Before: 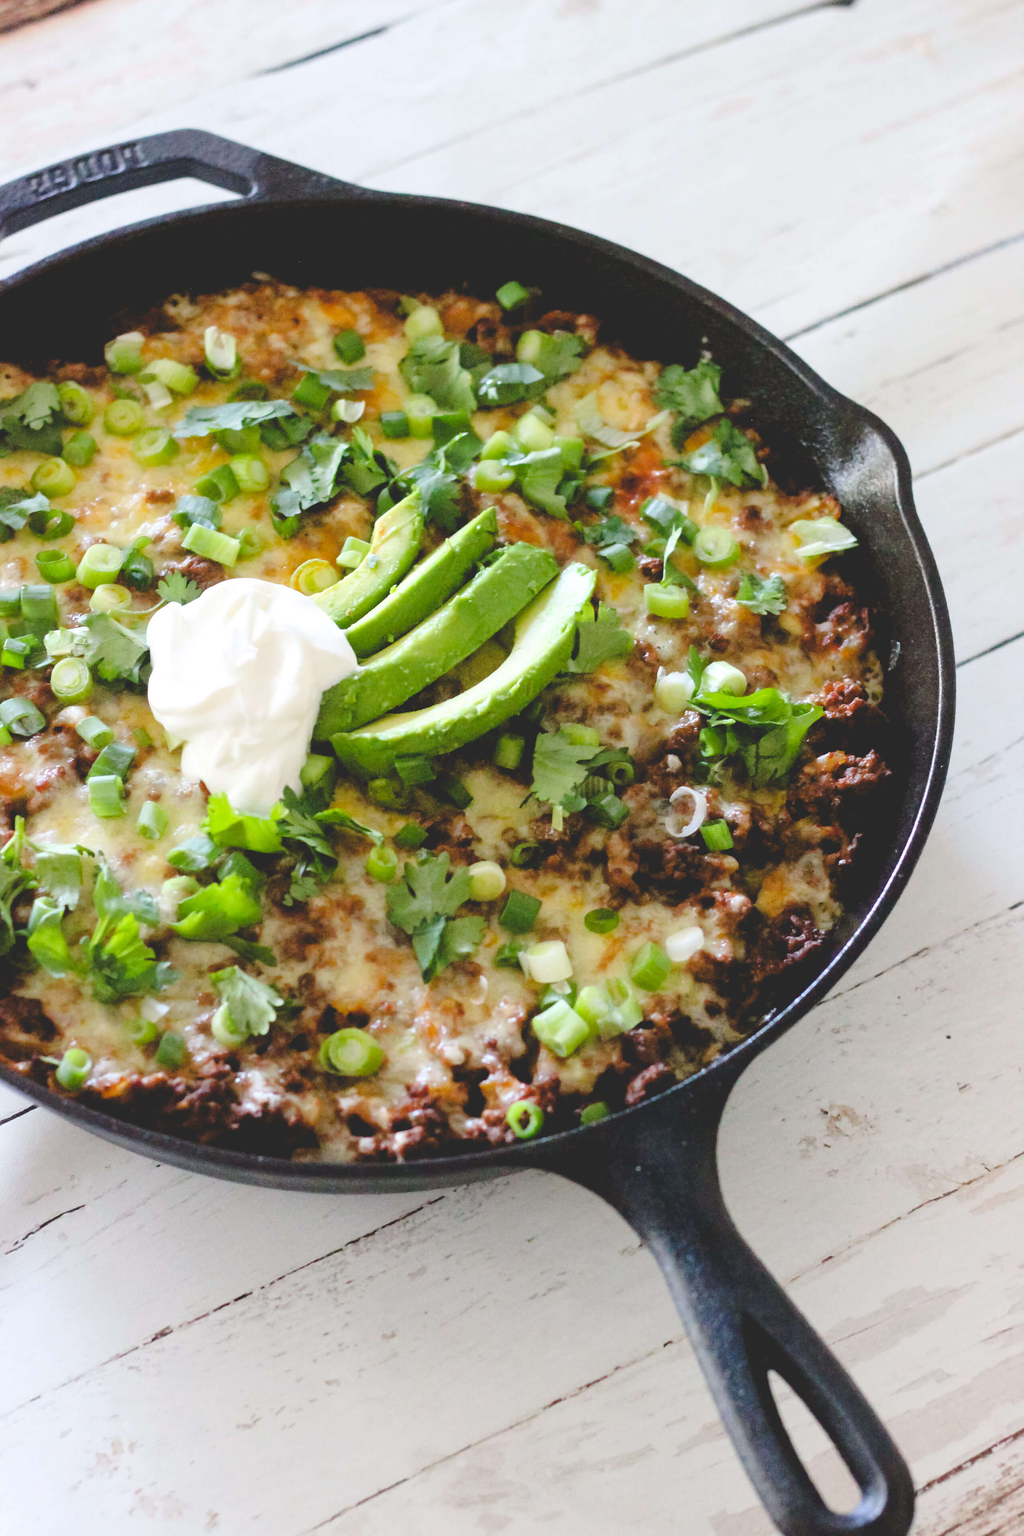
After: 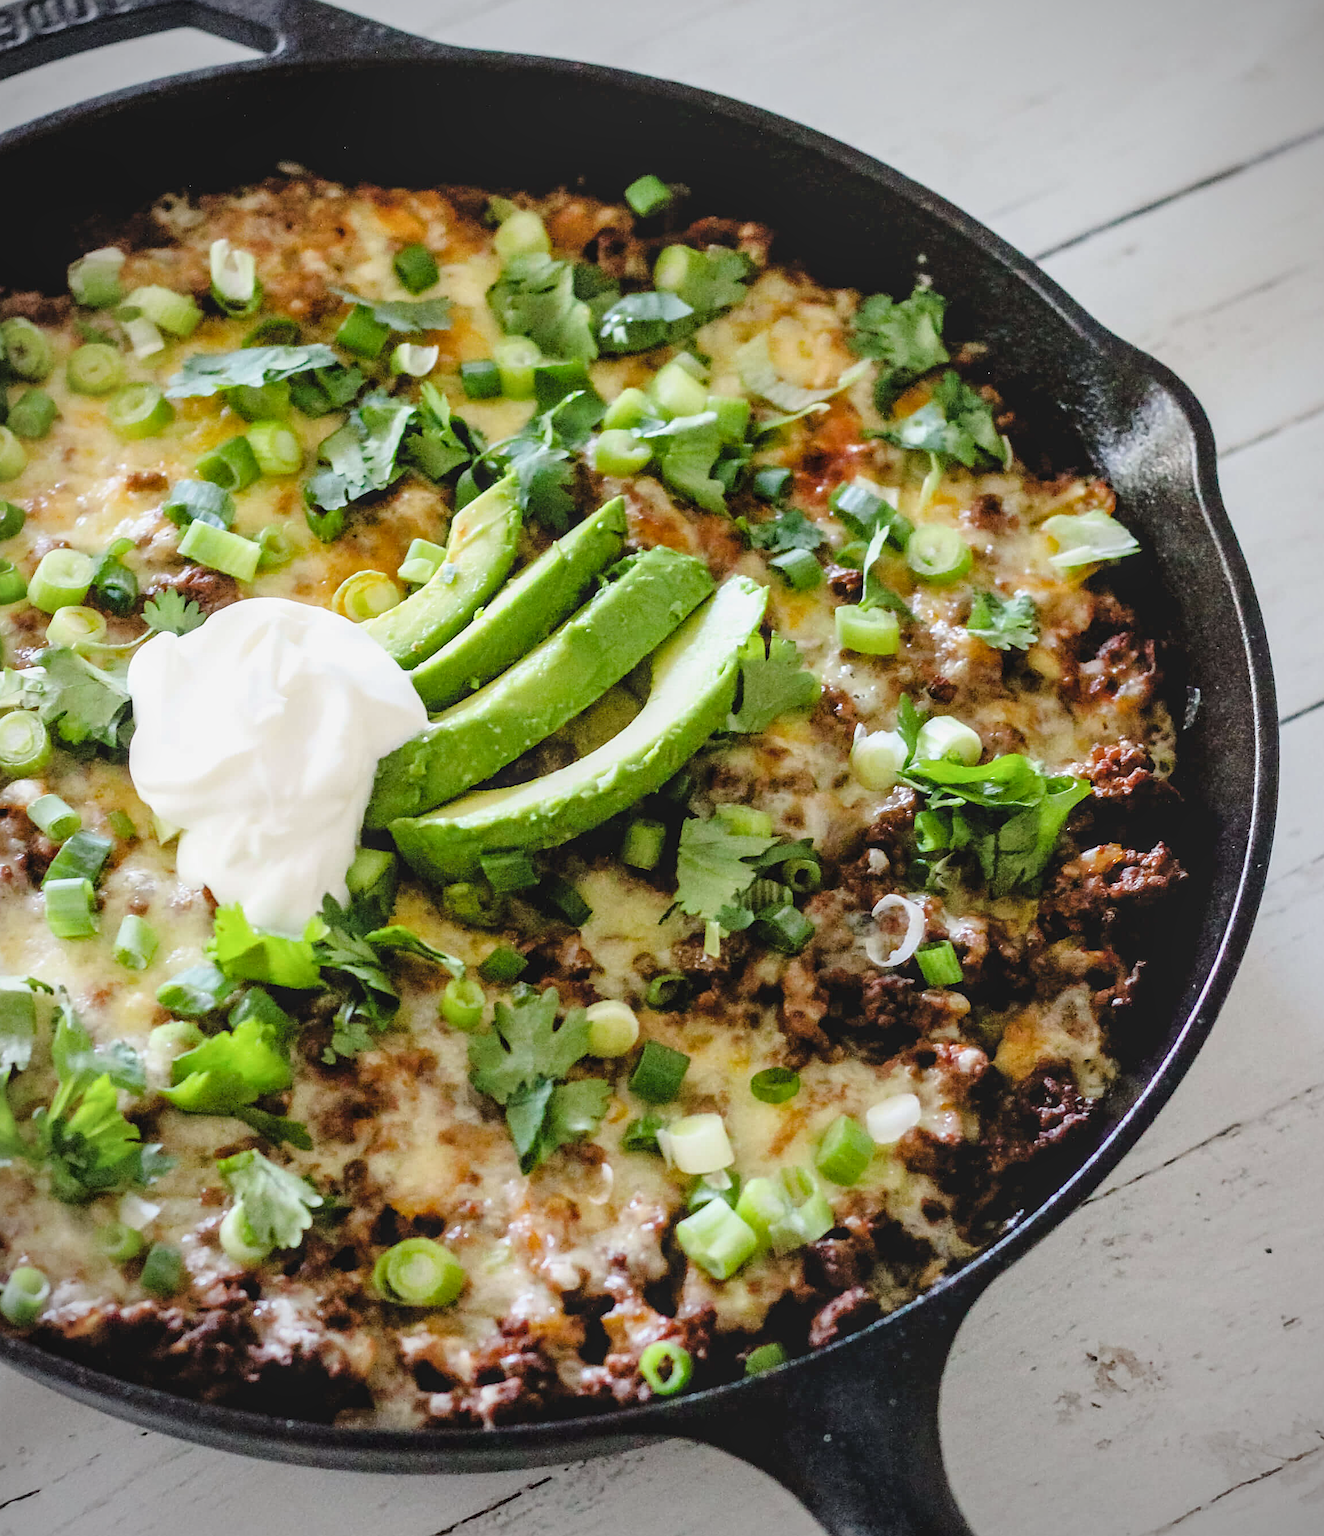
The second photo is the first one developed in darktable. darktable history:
crop: left 5.596%, top 10.314%, right 3.534%, bottom 19.395%
local contrast: detail 142%
filmic rgb: black relative exposure -14.19 EV, white relative exposure 3.39 EV, hardness 7.89, preserve chrominance max RGB
vignetting: on, module defaults
sharpen: on, module defaults
color balance: mode lift, gamma, gain (sRGB)
